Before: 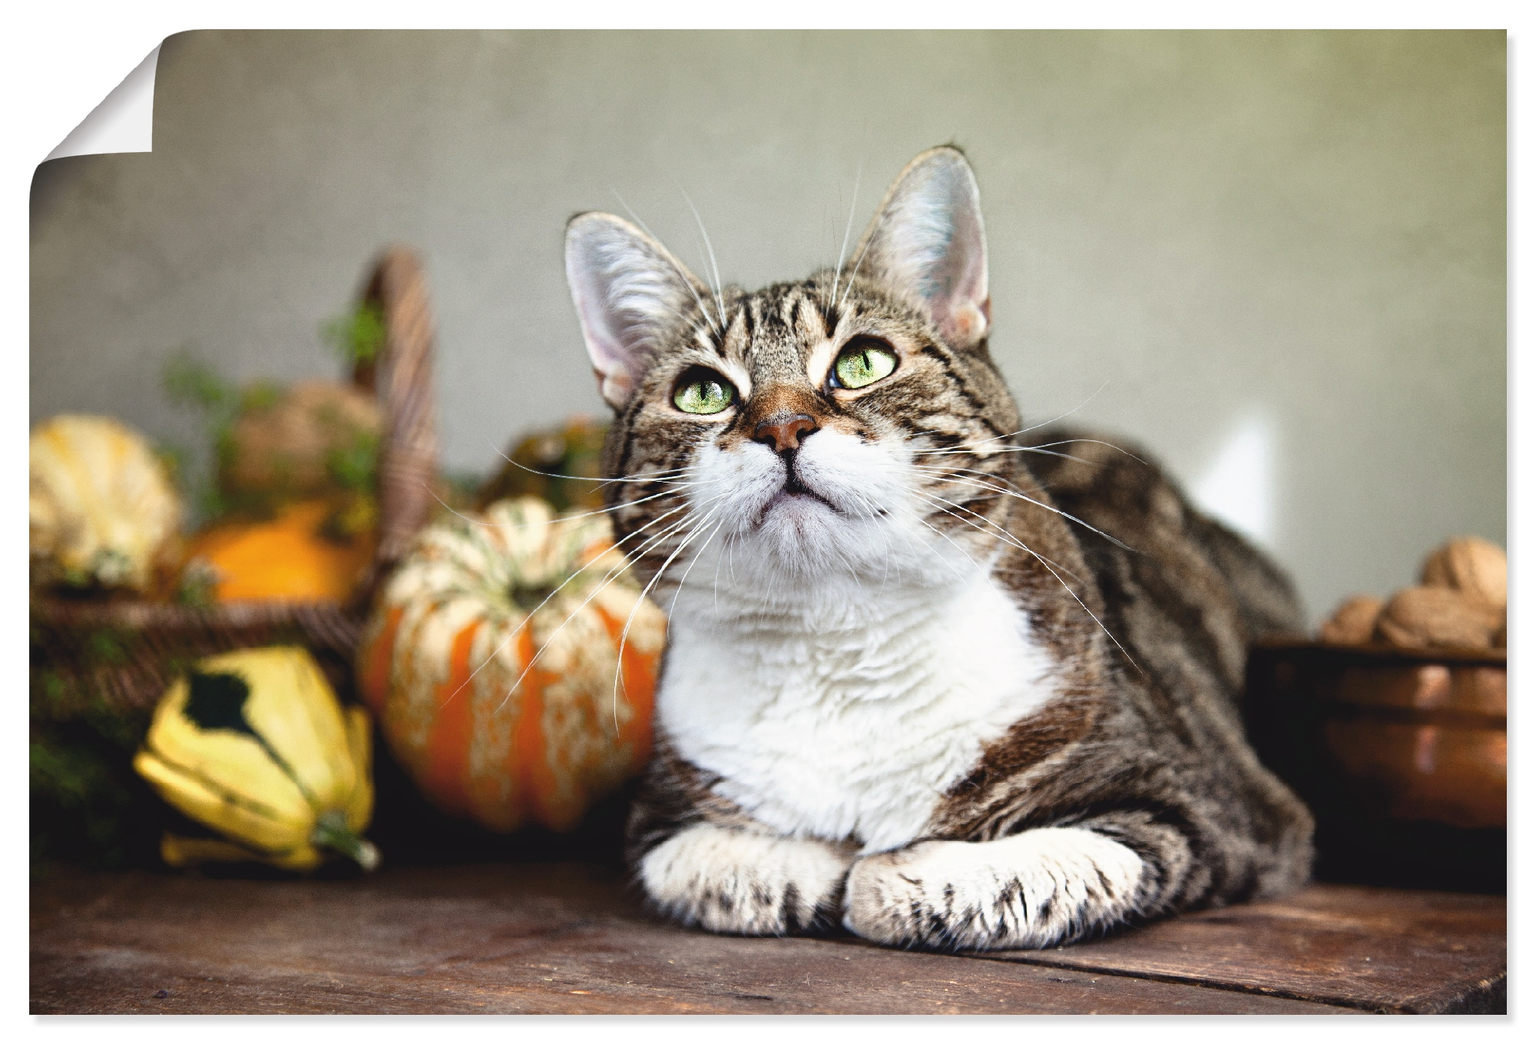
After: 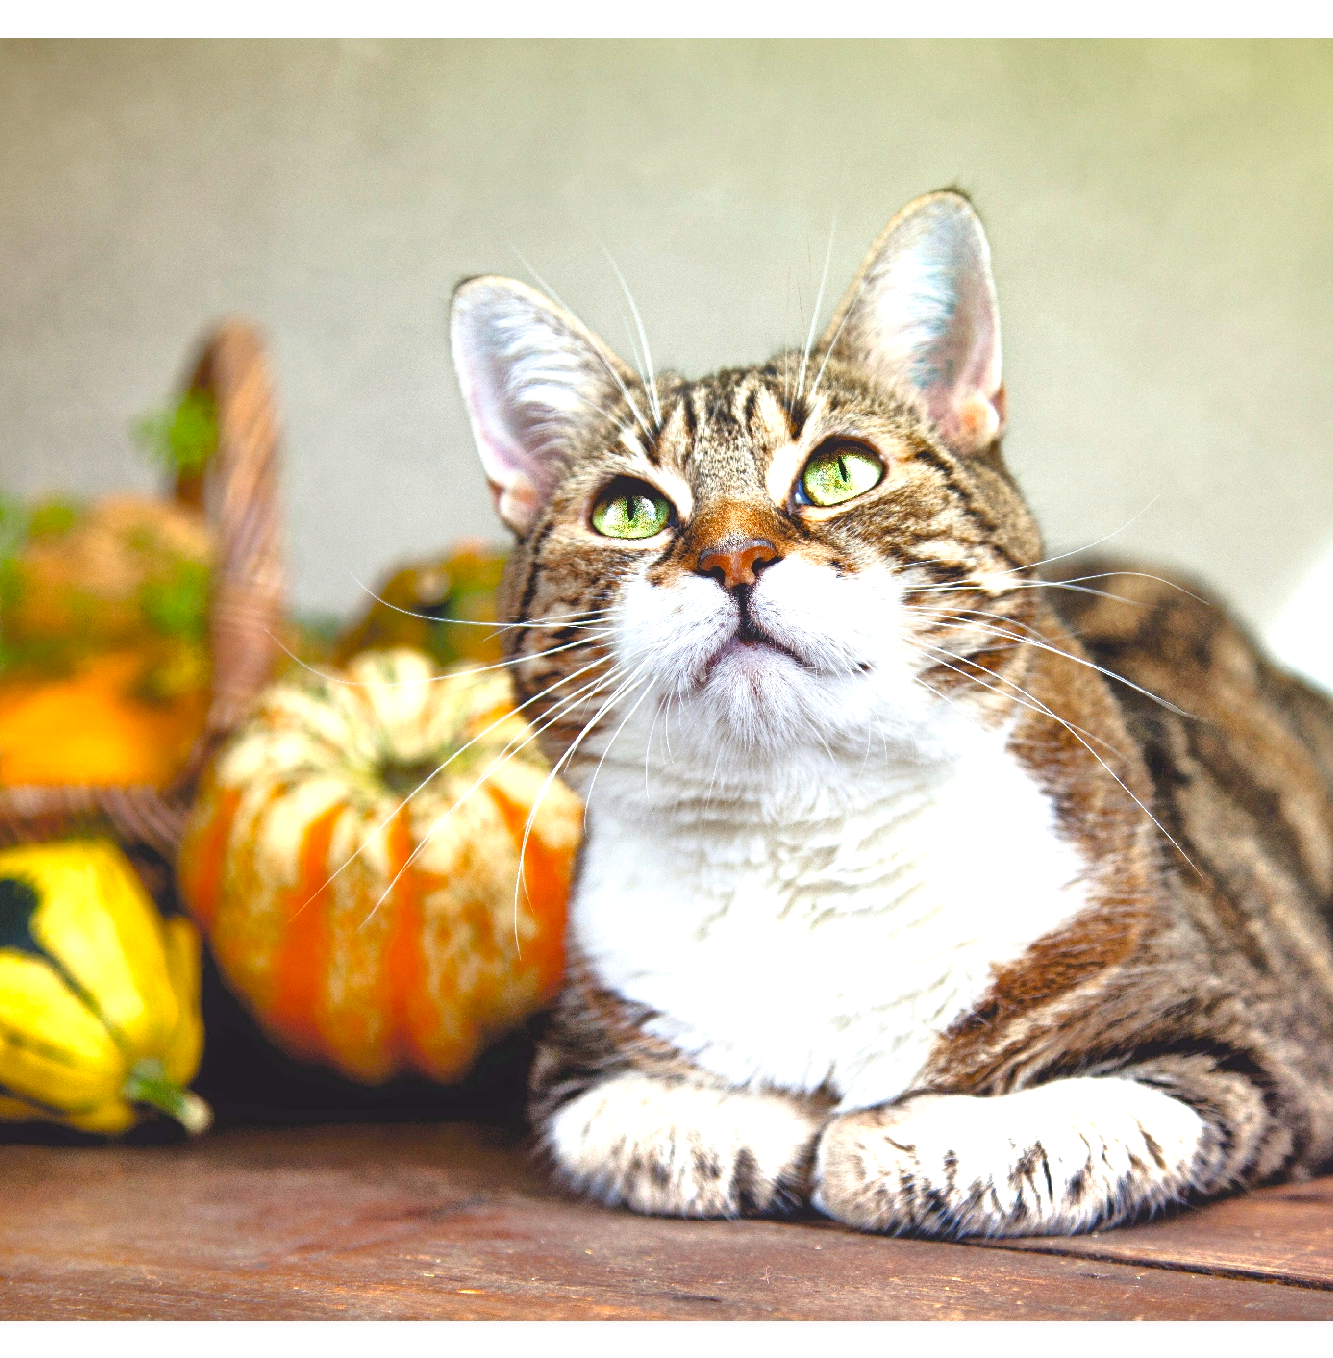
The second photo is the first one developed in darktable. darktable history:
crop and rotate: left 14.292%, right 19.041%
exposure: black level correction 0.001, exposure 0.5 EV, compensate exposure bias true, compensate highlight preservation false
tone equalizer: -7 EV 0.15 EV, -6 EV 0.6 EV, -5 EV 1.15 EV, -4 EV 1.33 EV, -3 EV 1.15 EV, -2 EV 0.6 EV, -1 EV 0.15 EV, mask exposure compensation -0.5 EV
color balance rgb: perceptual saturation grading › global saturation 30%, global vibrance 20%
